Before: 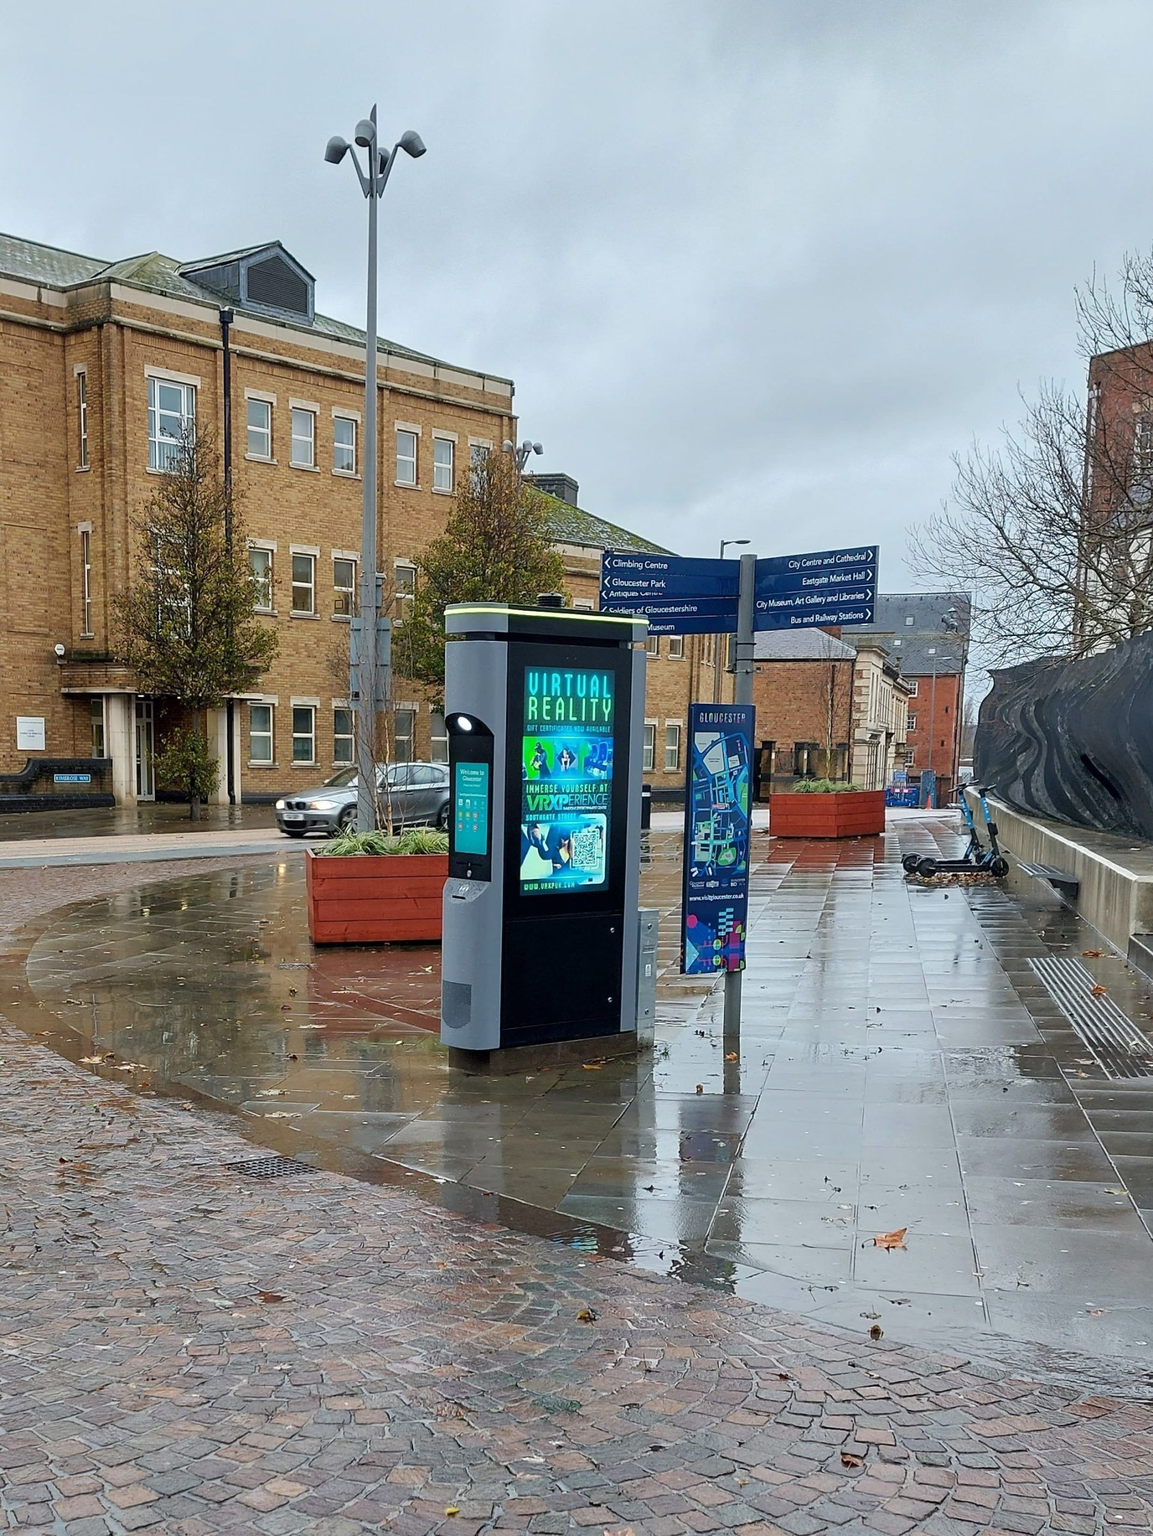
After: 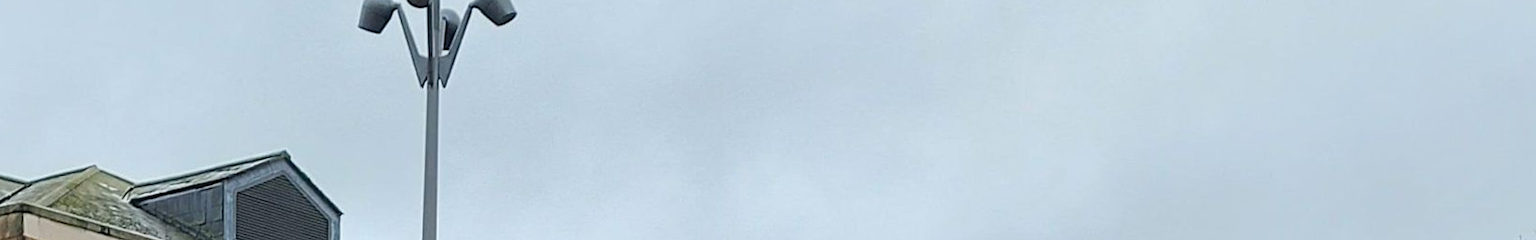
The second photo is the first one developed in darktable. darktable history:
crop and rotate: left 9.644%, top 9.491%, right 6.021%, bottom 80.509%
rotate and perspective: rotation 0.8°, automatic cropping off
